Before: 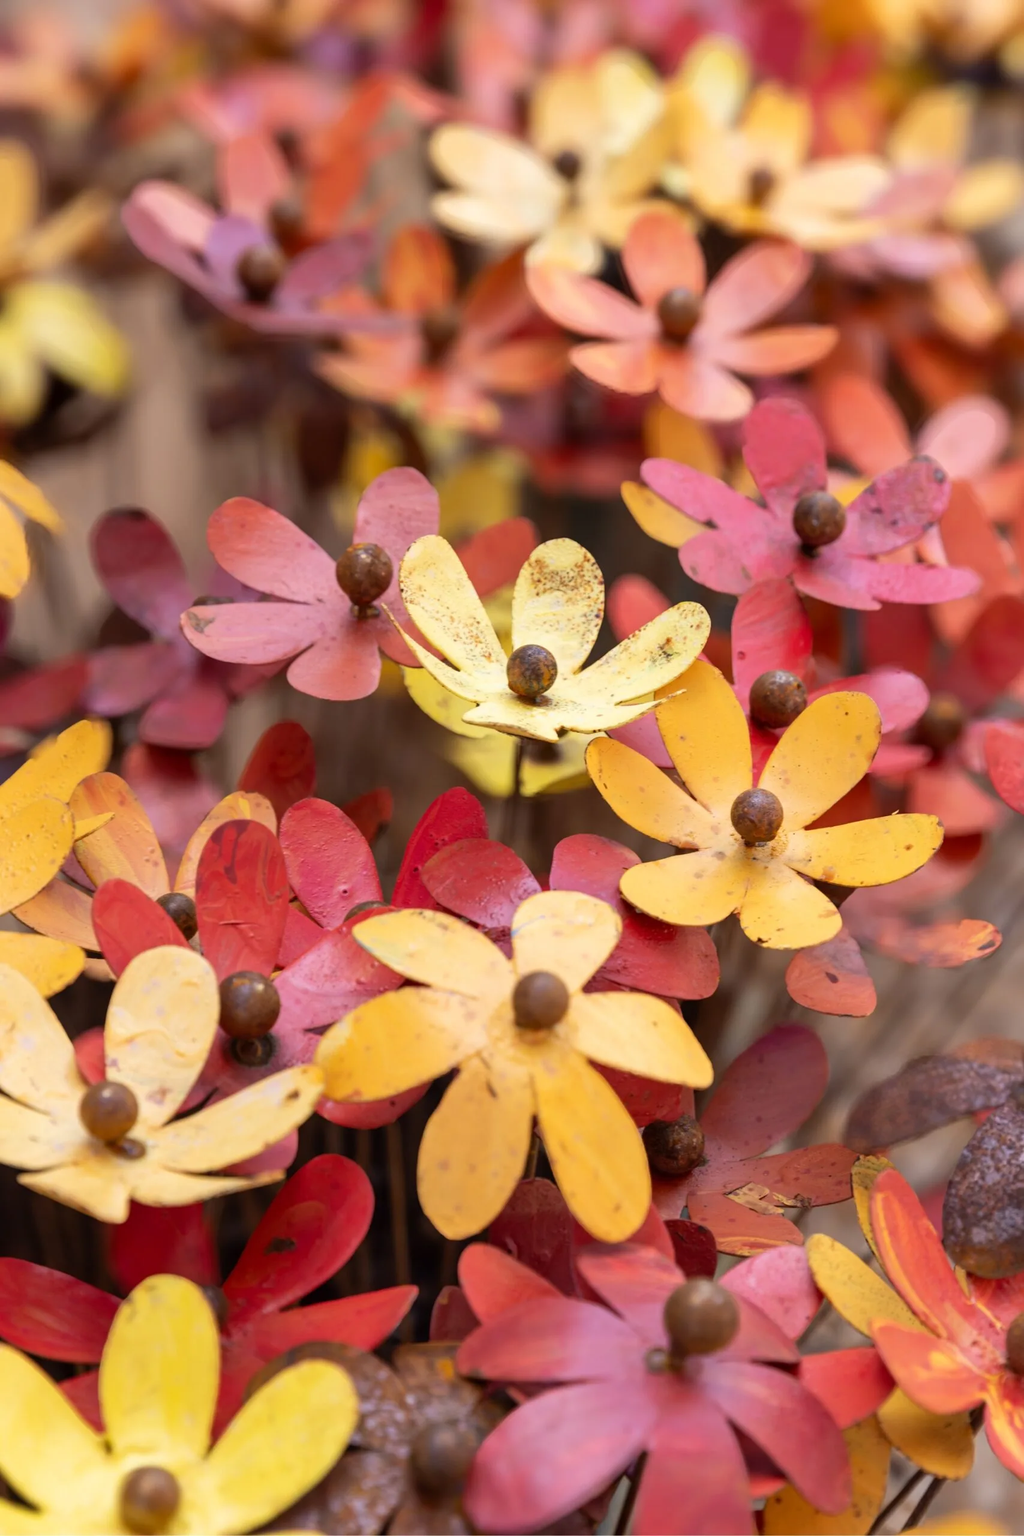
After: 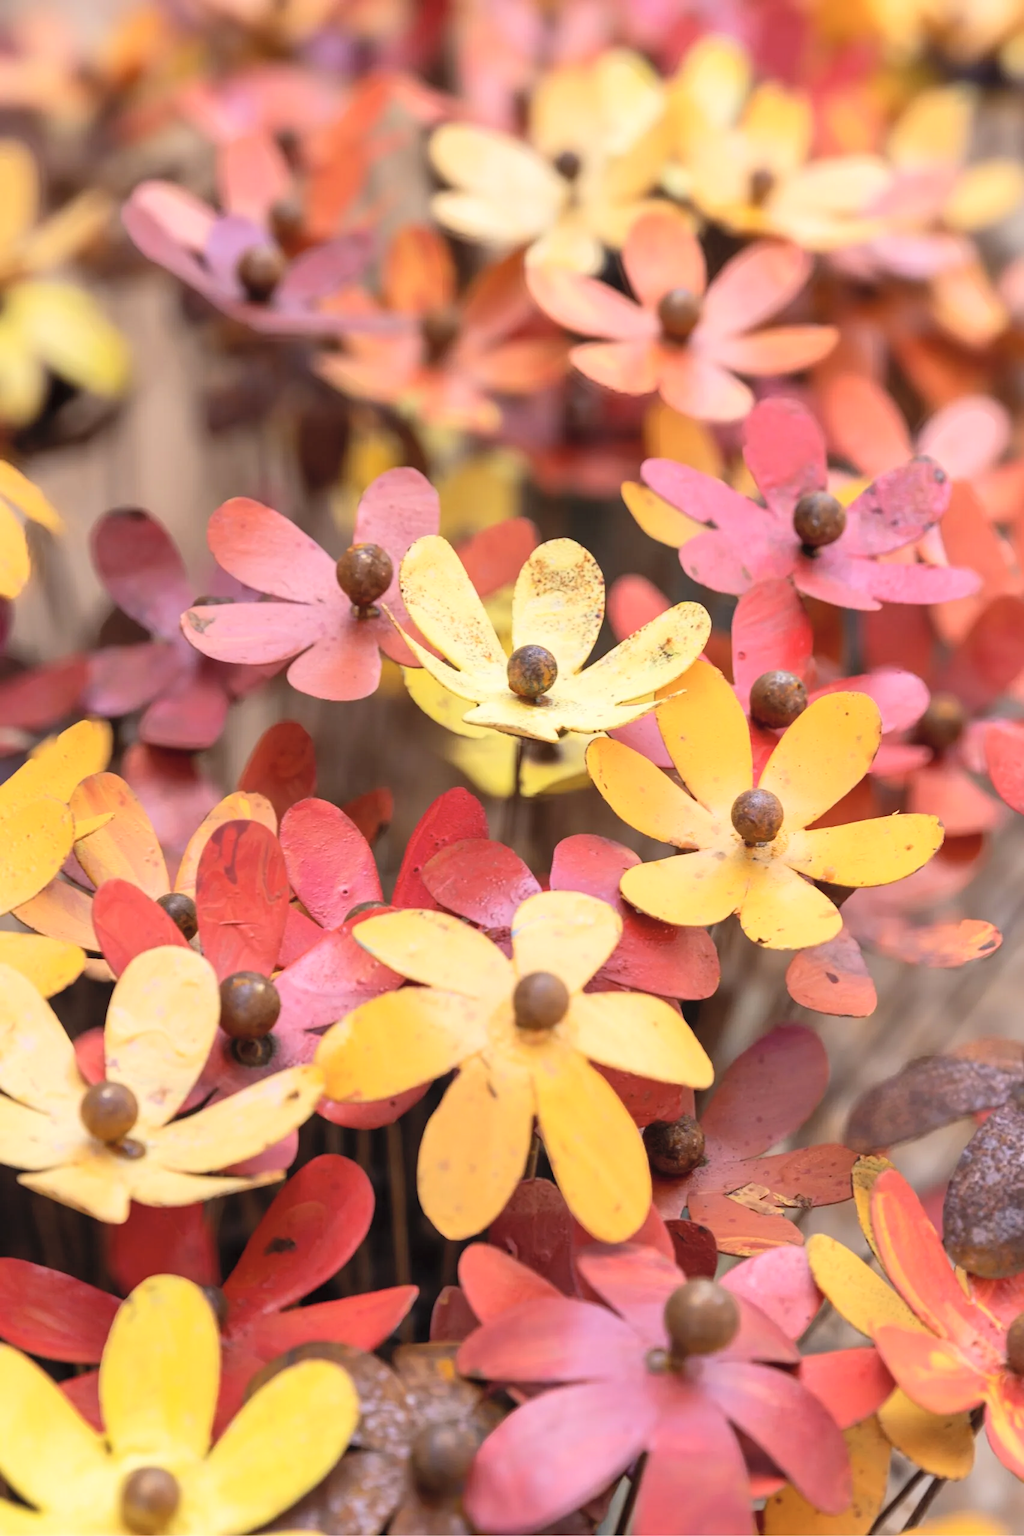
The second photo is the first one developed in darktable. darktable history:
contrast brightness saturation: contrast 0.142, brightness 0.216
tone equalizer: edges refinement/feathering 500, mask exposure compensation -1.57 EV, preserve details no
